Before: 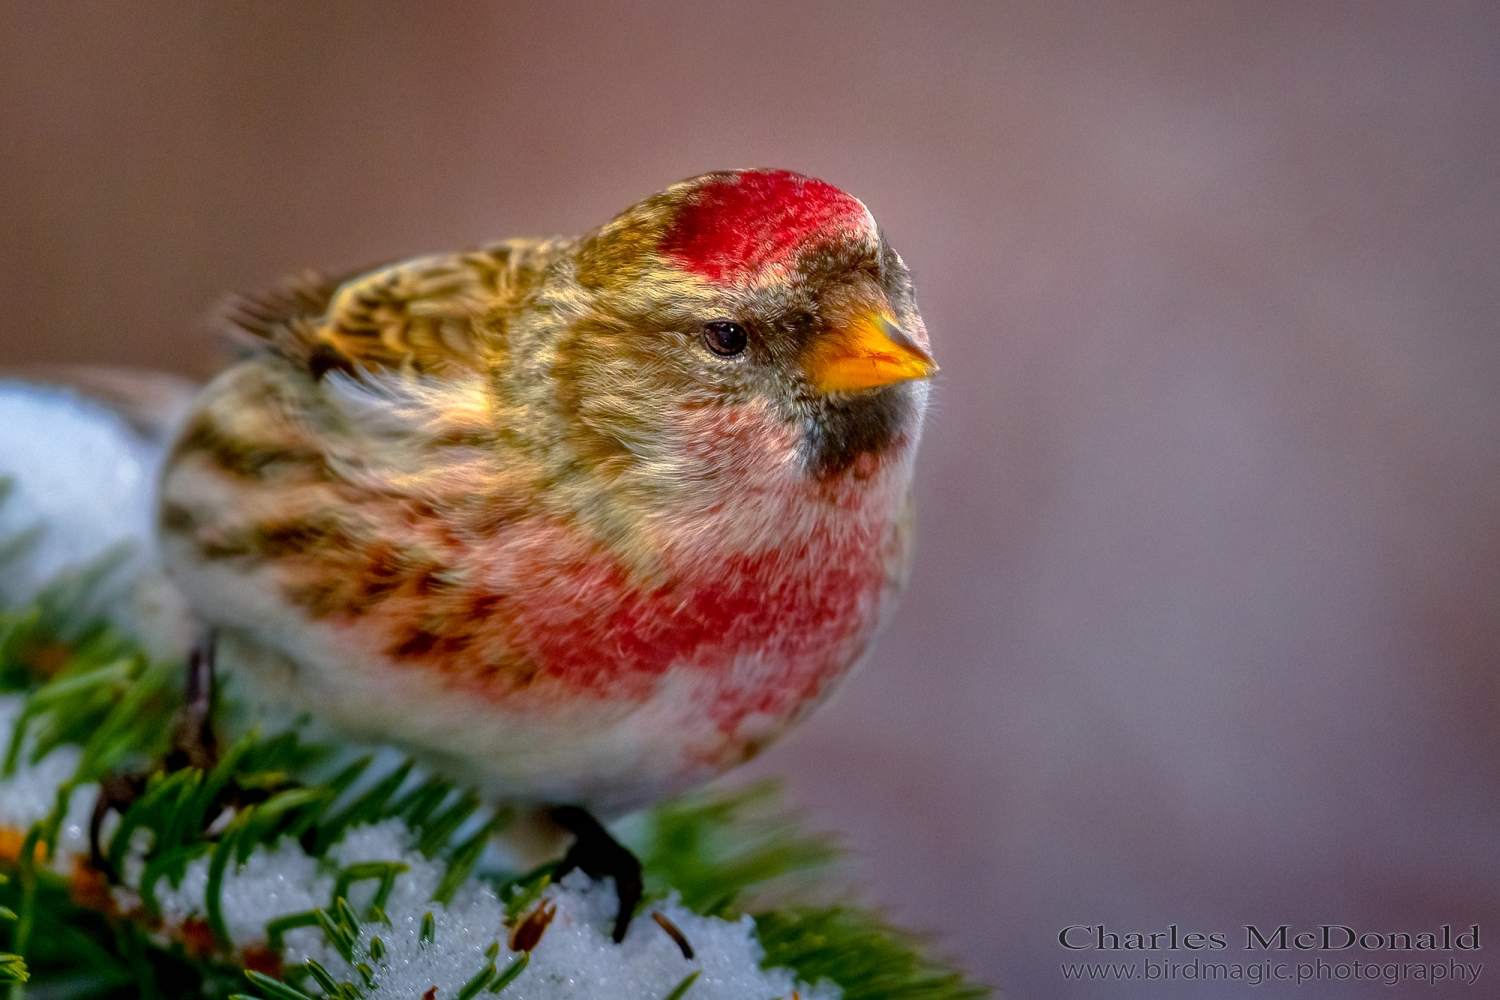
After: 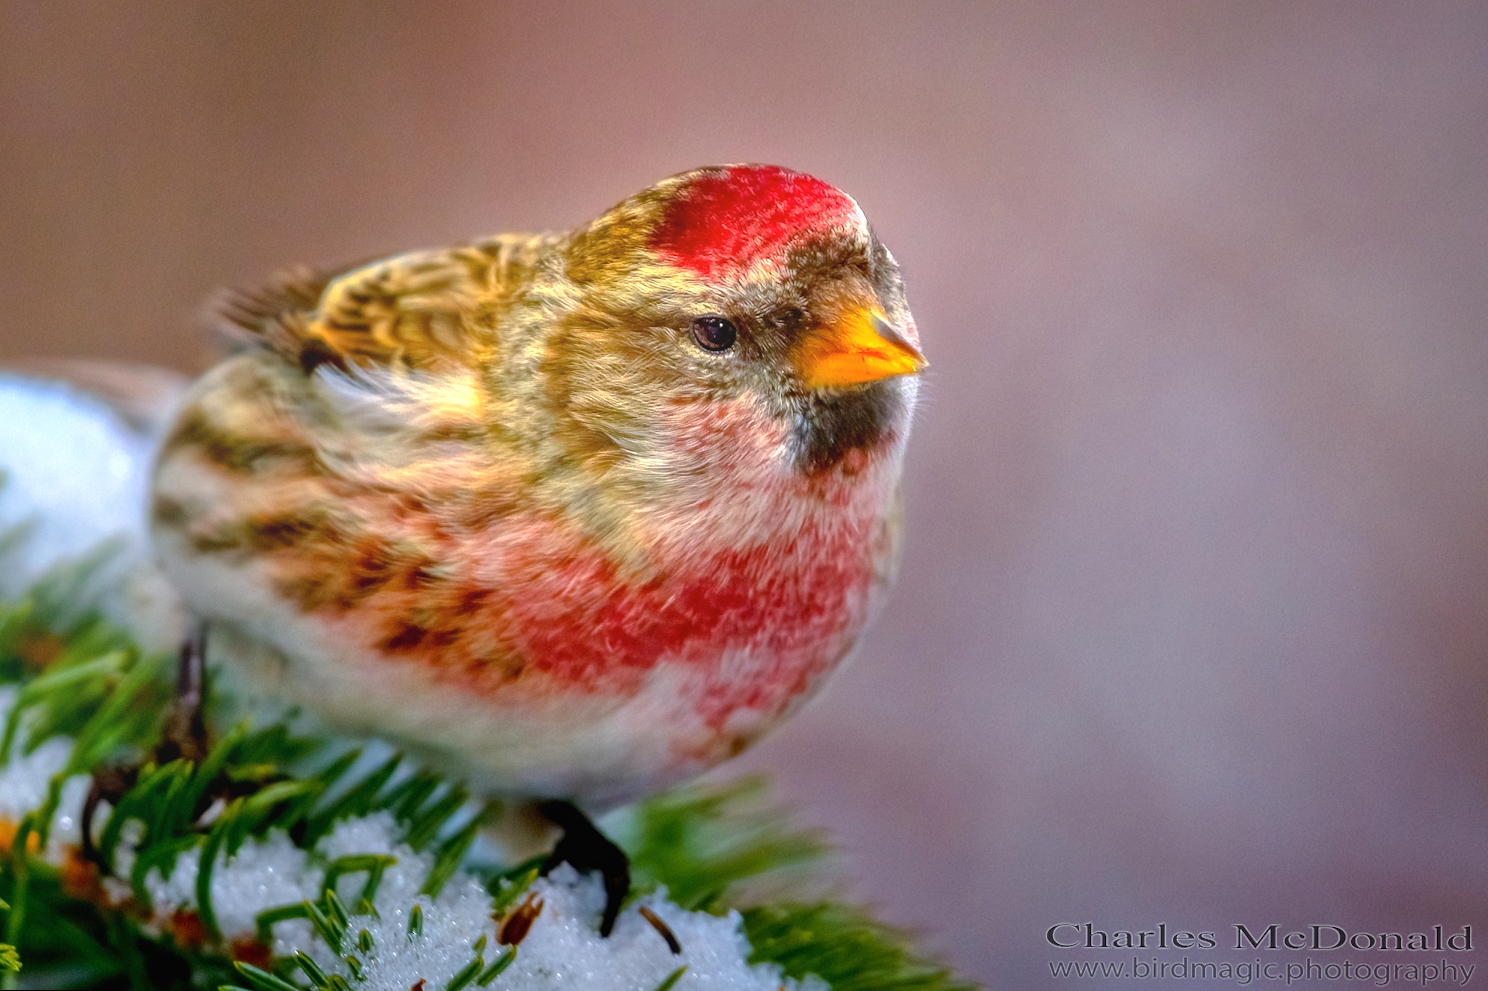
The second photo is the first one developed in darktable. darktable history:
bloom: size 38%, threshold 95%, strength 30%
rotate and perspective: rotation 0.192°, lens shift (horizontal) -0.015, crop left 0.005, crop right 0.996, crop top 0.006, crop bottom 0.99
exposure: black level correction 0, exposure 0.5 EV, compensate highlight preservation false
